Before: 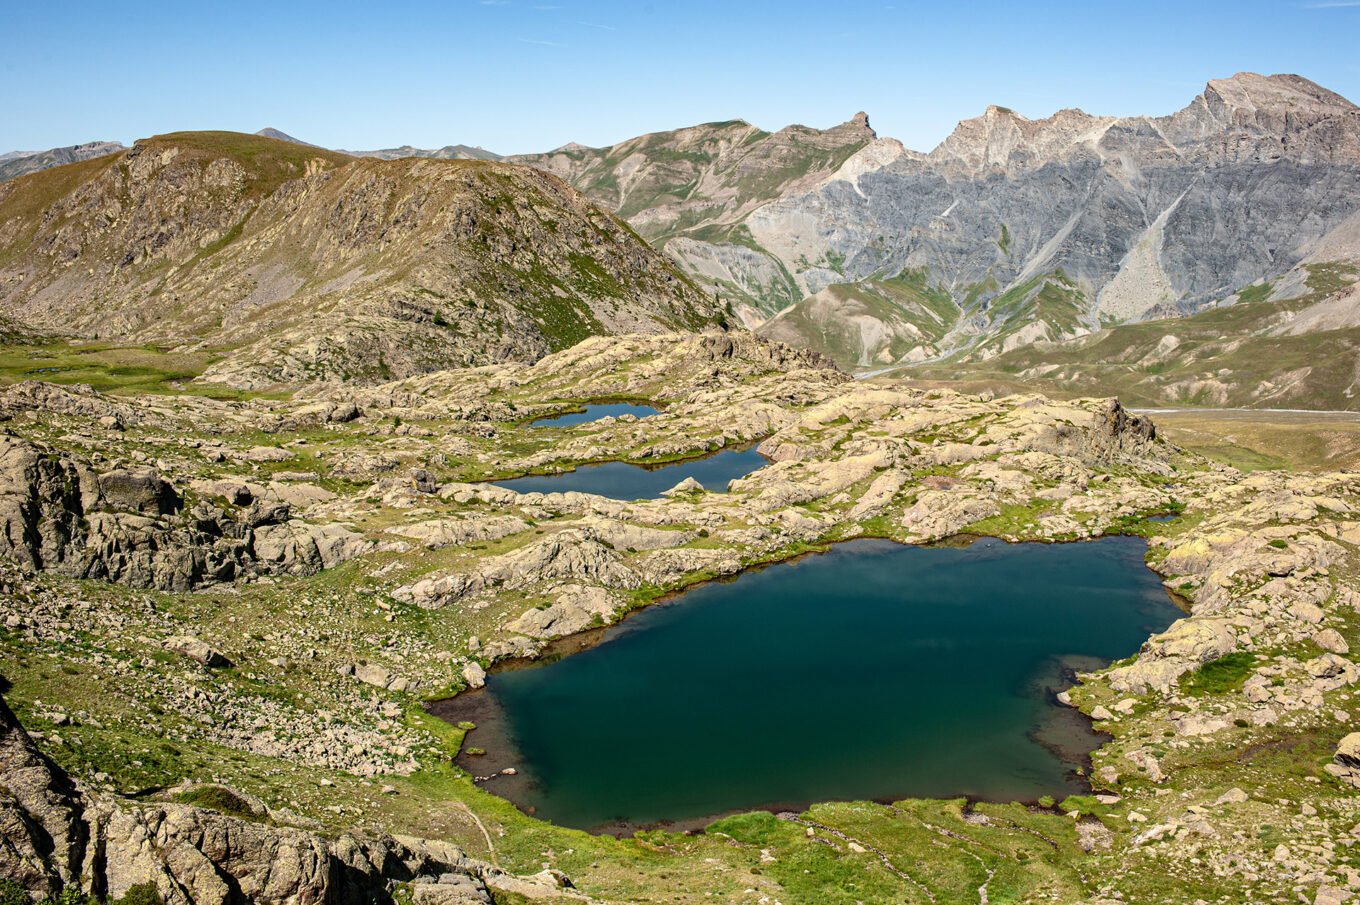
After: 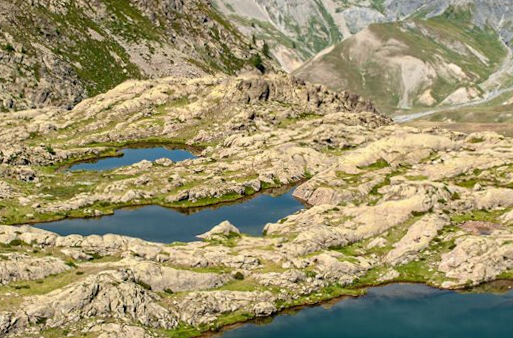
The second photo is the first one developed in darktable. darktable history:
crop: left 30%, top 30%, right 30%, bottom 30%
rotate and perspective: rotation 0.062°, lens shift (vertical) 0.115, lens shift (horizontal) -0.133, crop left 0.047, crop right 0.94, crop top 0.061, crop bottom 0.94
